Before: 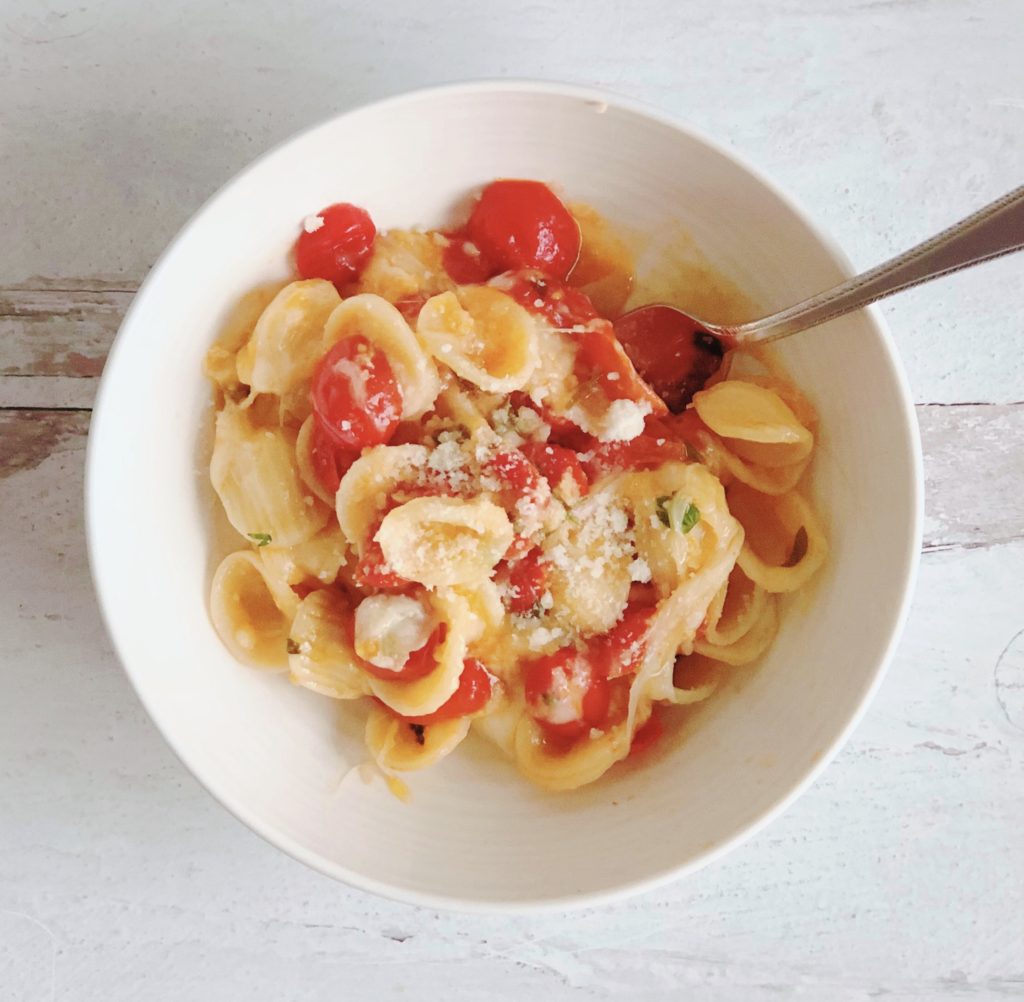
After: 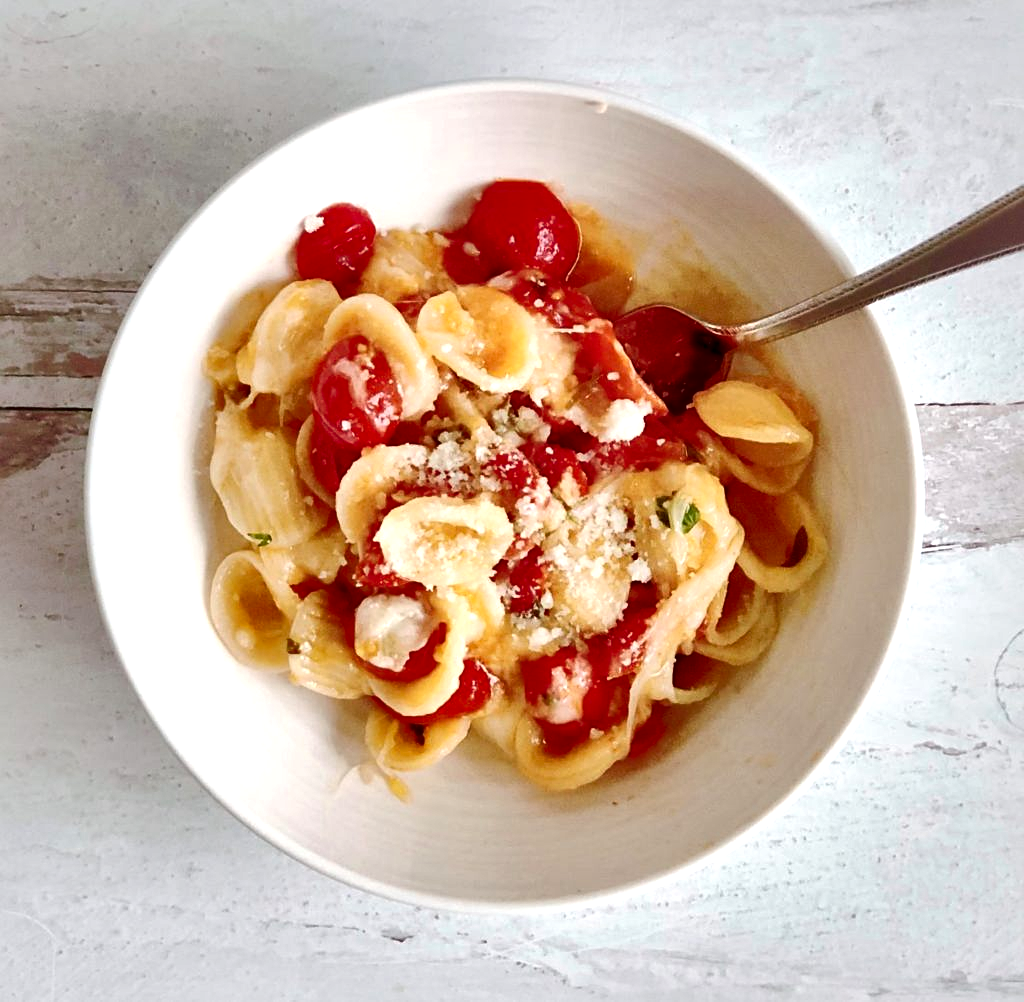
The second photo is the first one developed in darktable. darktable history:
sharpen: amount 0.201
local contrast: mode bilateral grid, contrast 44, coarseness 69, detail 213%, midtone range 0.2
